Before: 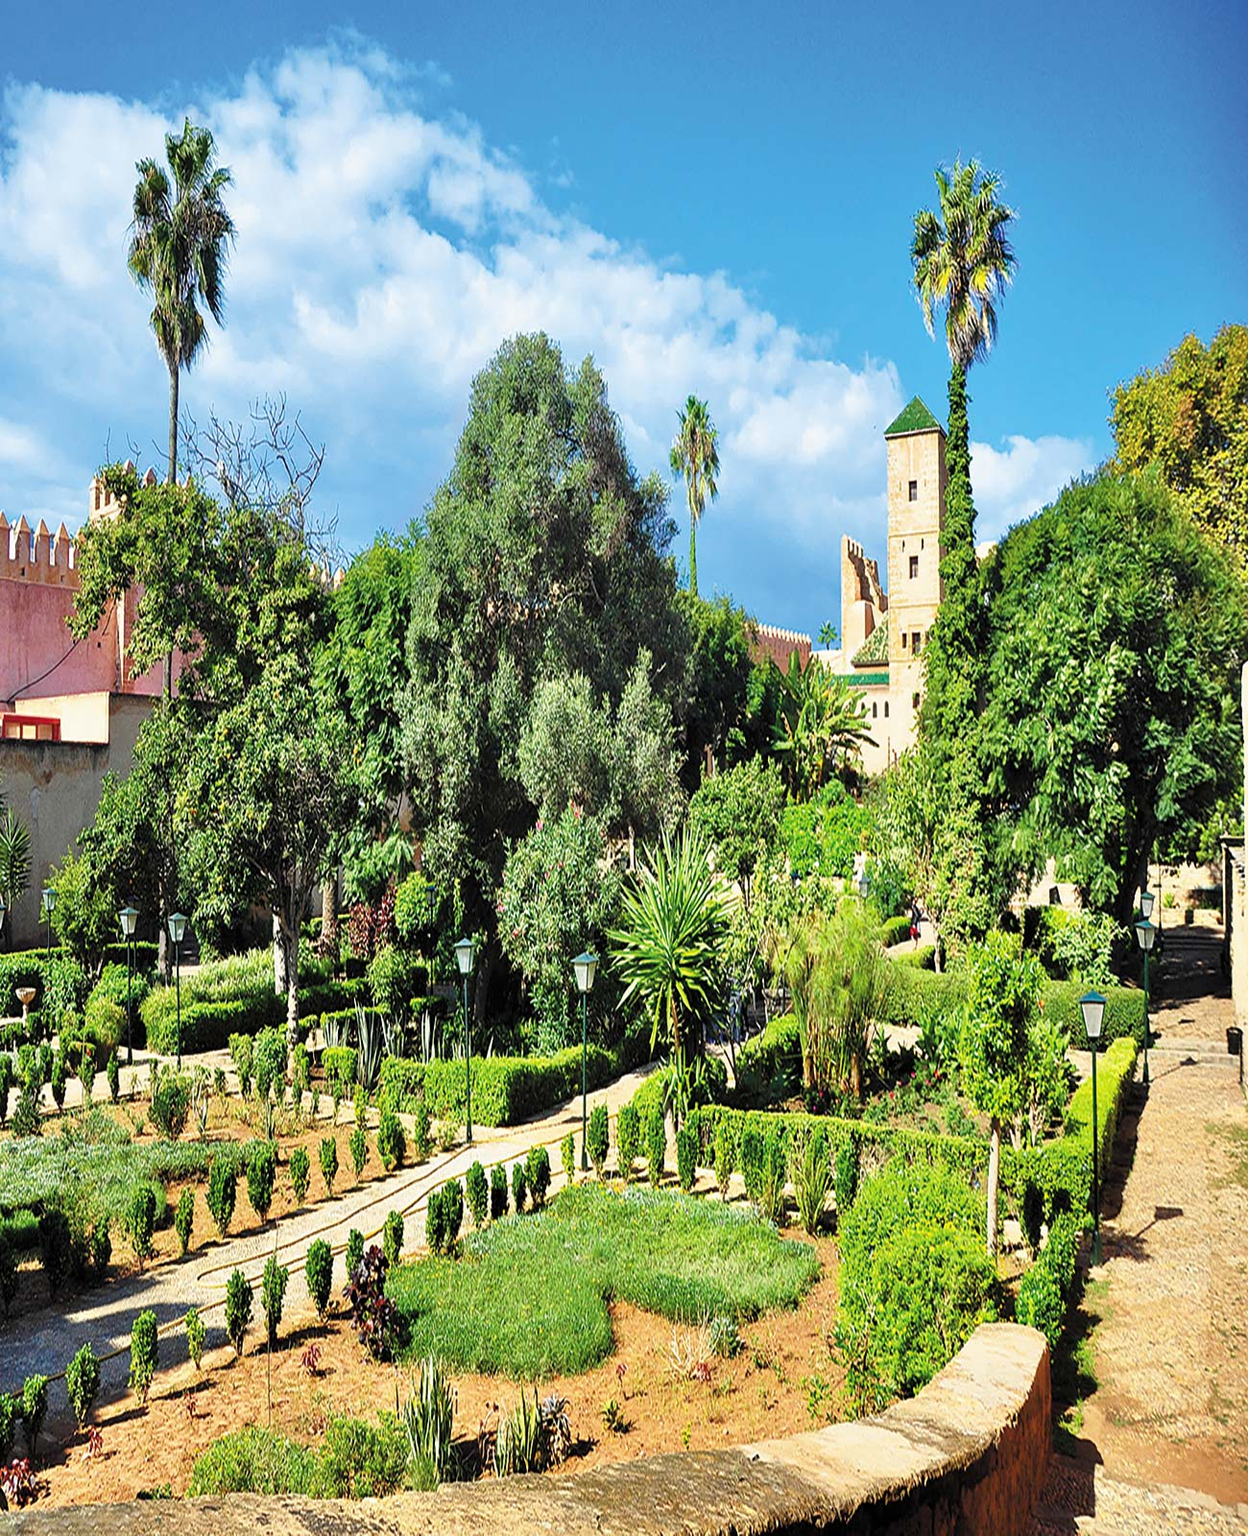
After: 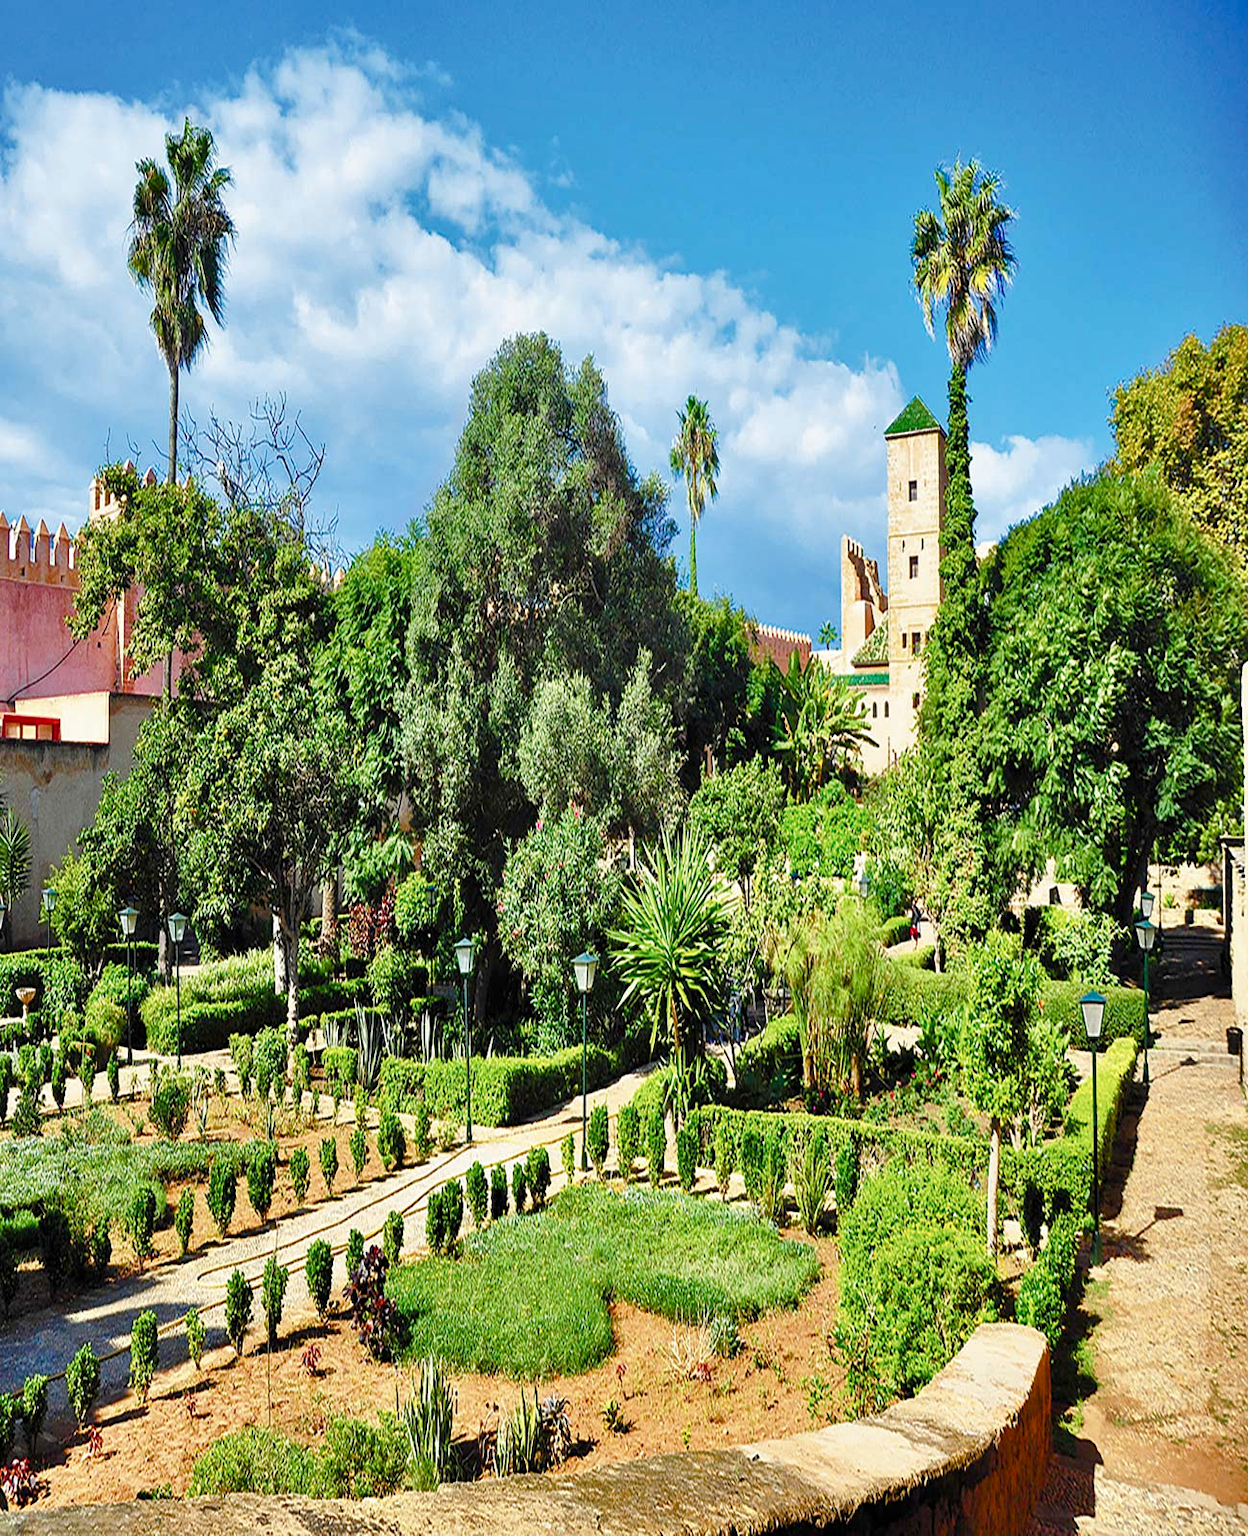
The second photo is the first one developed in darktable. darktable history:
shadows and highlights: shadows 20.94, highlights -35.77, soften with gaussian
tone equalizer: edges refinement/feathering 500, mask exposure compensation -1.57 EV, preserve details no
color balance rgb: perceptual saturation grading › global saturation 13.965%, perceptual saturation grading › highlights -30.048%, perceptual saturation grading › shadows 51.392%, global vibrance 10.013%
